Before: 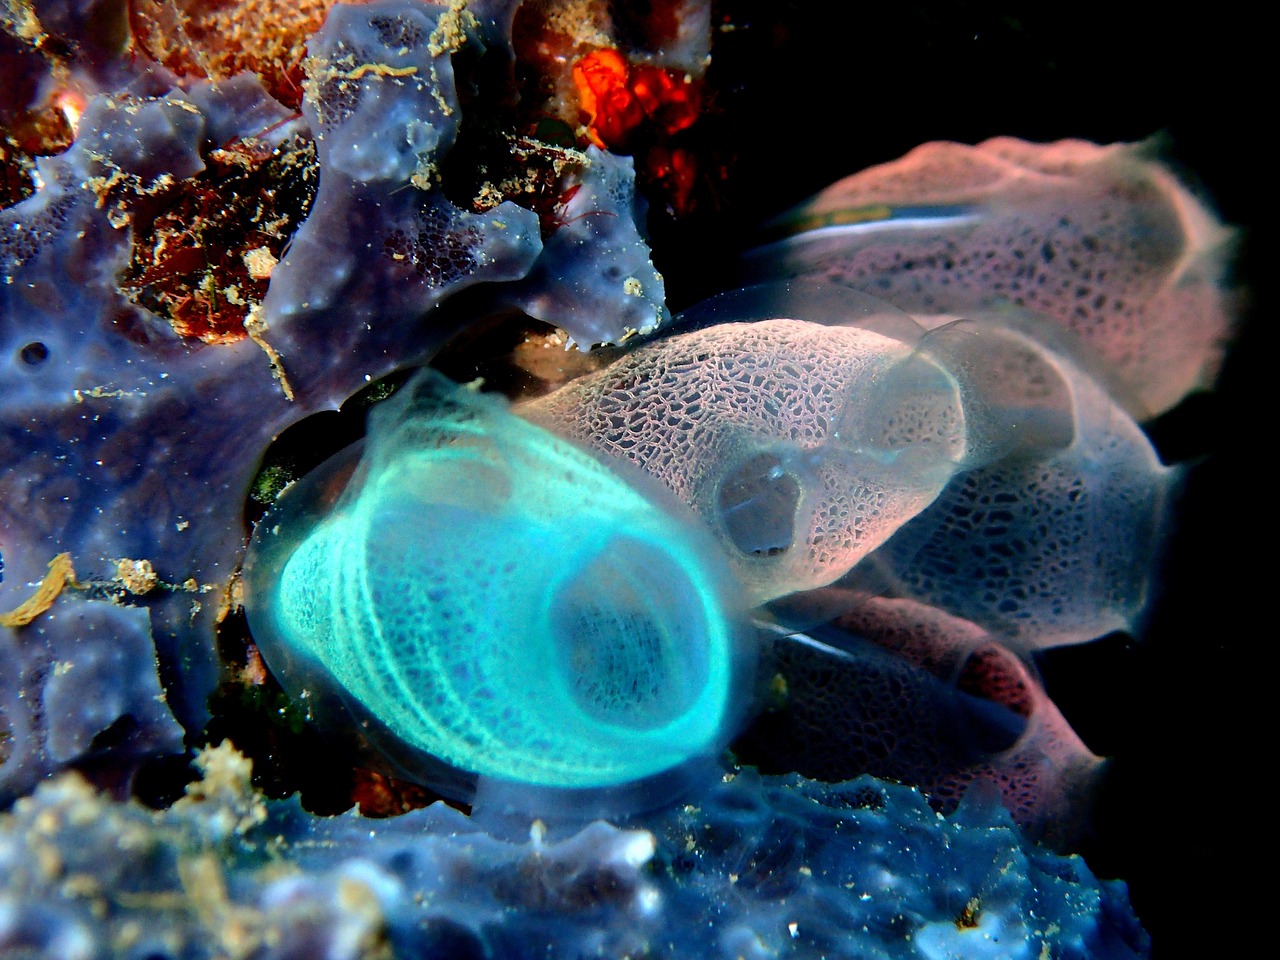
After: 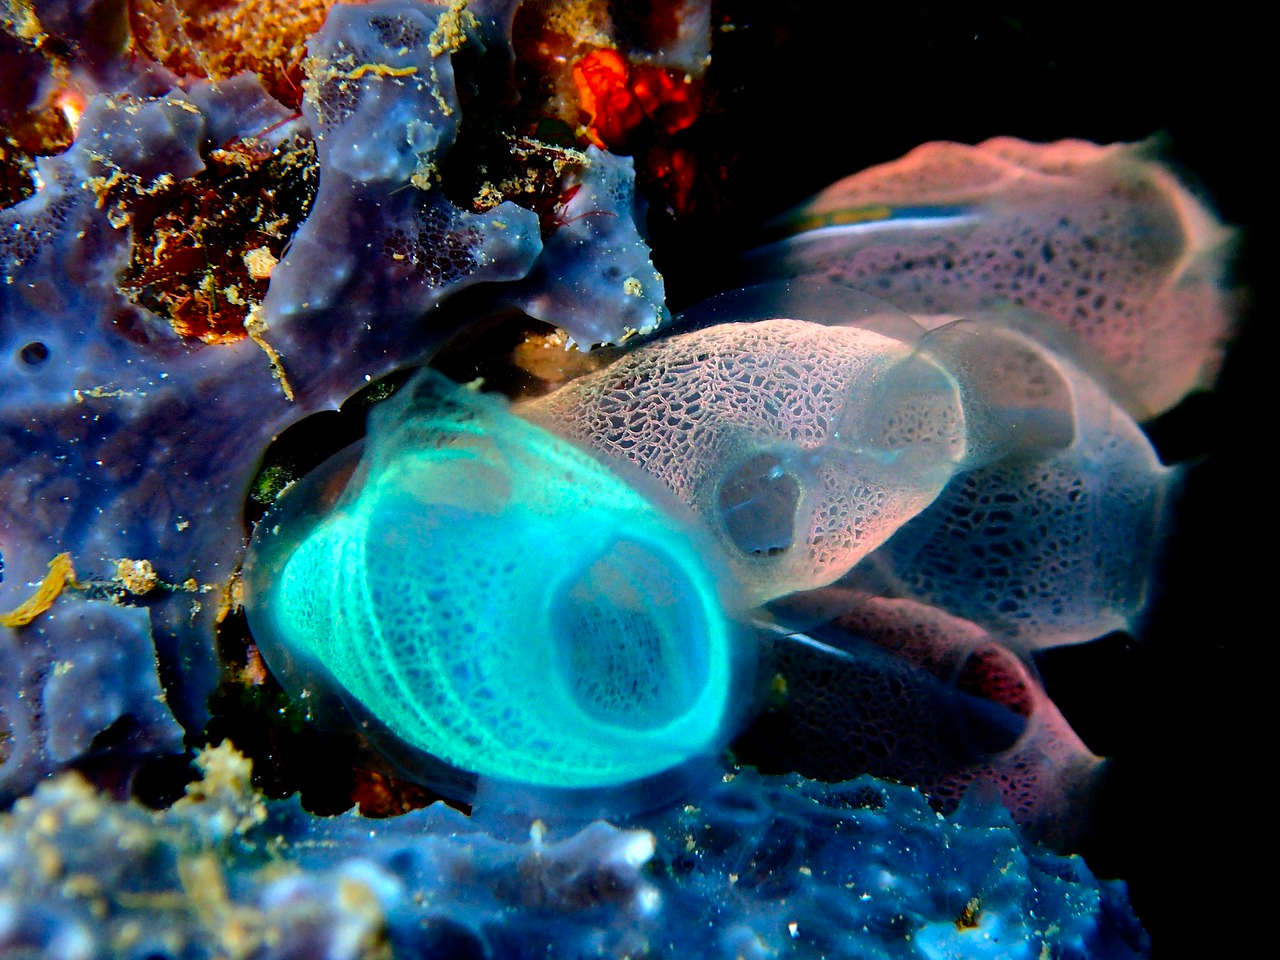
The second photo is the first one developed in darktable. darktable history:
color balance rgb: perceptual saturation grading › global saturation 29.608%
